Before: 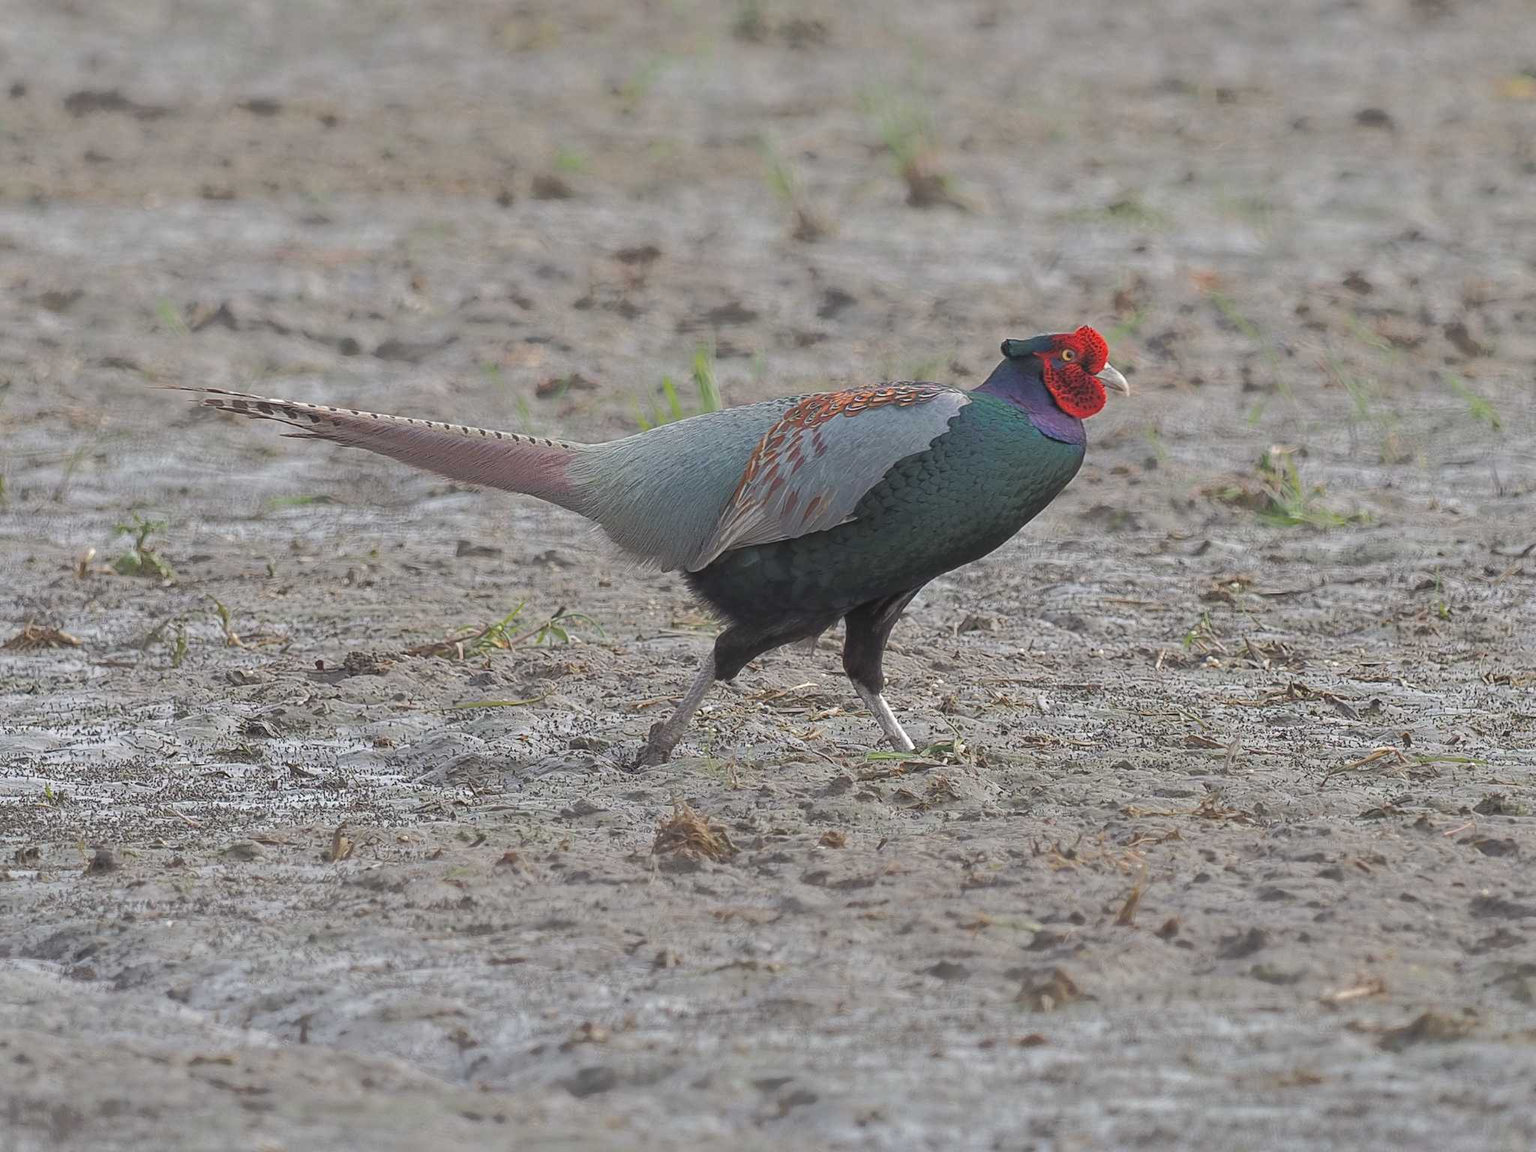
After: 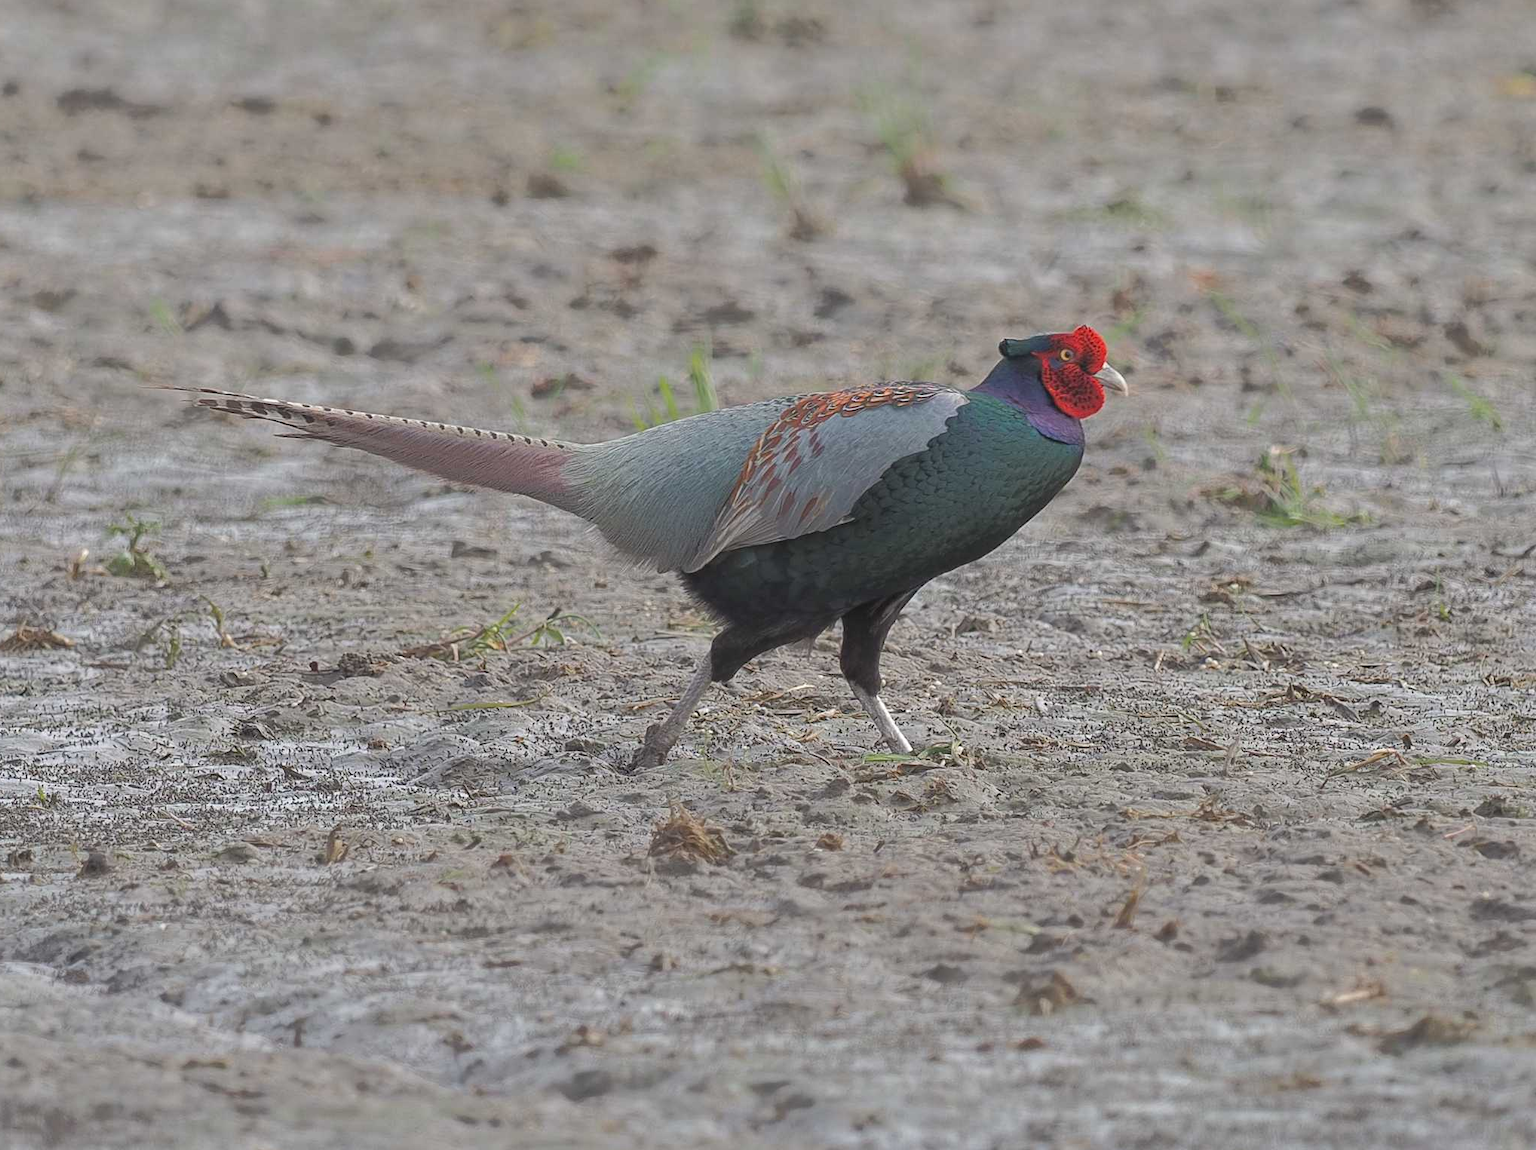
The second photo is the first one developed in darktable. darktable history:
crop and rotate: left 0.535%, top 0.214%, bottom 0.395%
